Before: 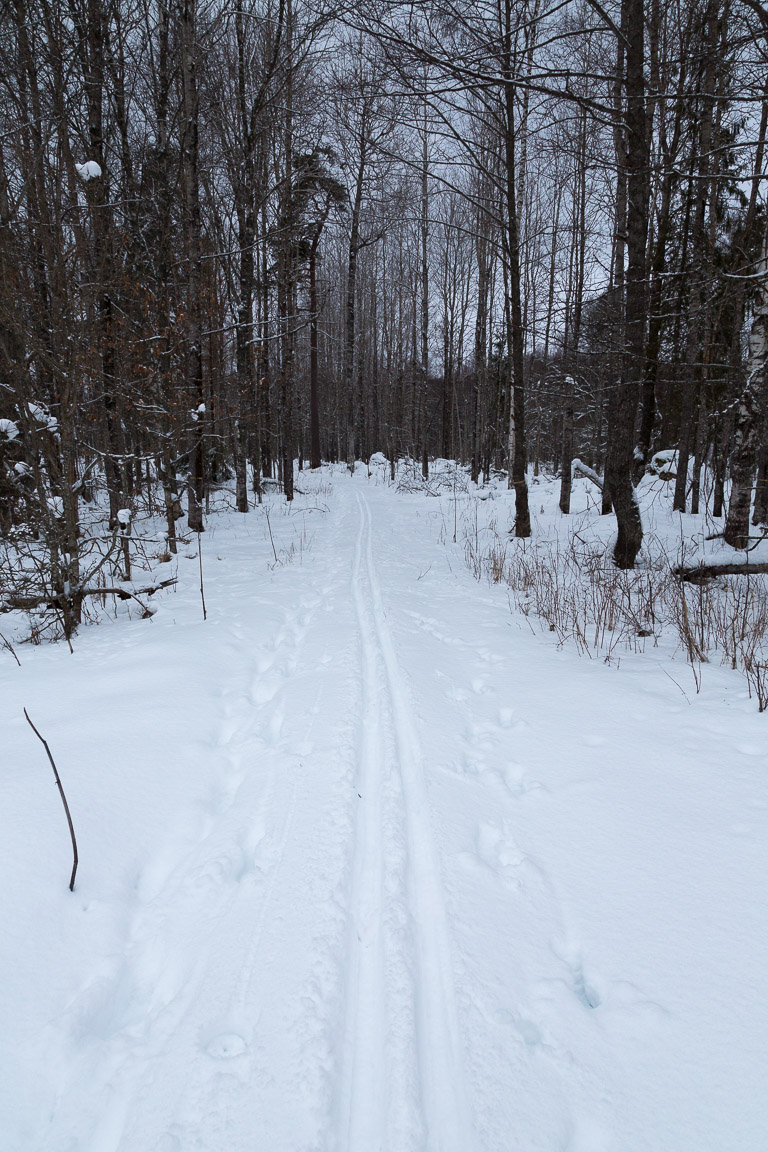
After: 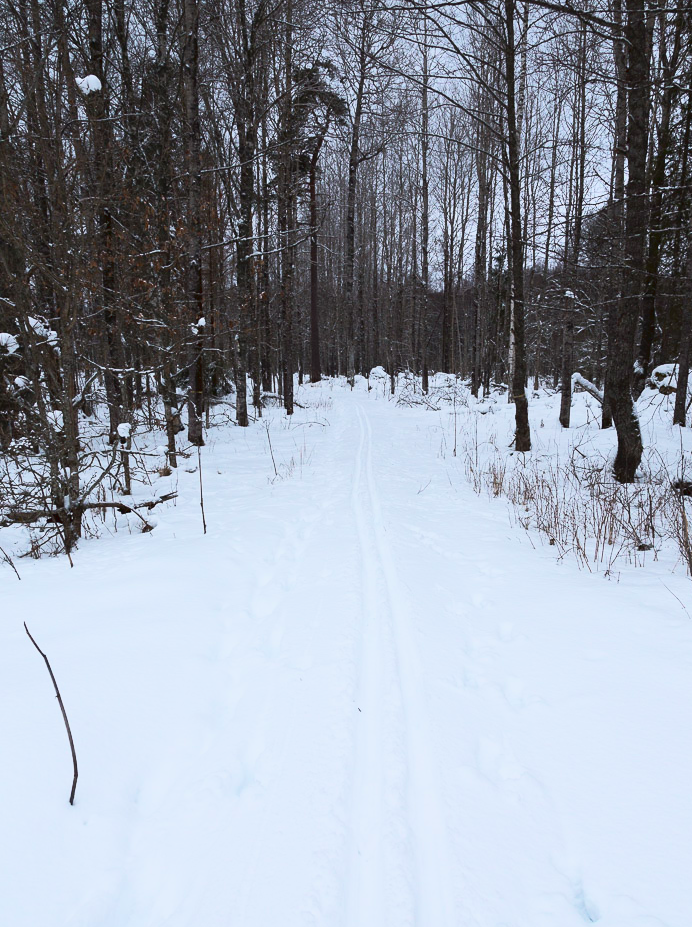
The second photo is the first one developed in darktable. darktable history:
tone curve: curves: ch0 [(0, 0.026) (0.172, 0.194) (0.398, 0.437) (0.469, 0.544) (0.612, 0.741) (0.845, 0.926) (1, 0.968)]; ch1 [(0, 0) (0.437, 0.453) (0.472, 0.467) (0.502, 0.502) (0.531, 0.546) (0.574, 0.583) (0.617, 0.64) (0.699, 0.749) (0.859, 0.919) (1, 1)]; ch2 [(0, 0) (0.33, 0.301) (0.421, 0.443) (0.476, 0.502) (0.511, 0.504) (0.553, 0.553) (0.595, 0.586) (0.664, 0.664) (1, 1)]
crop: top 7.527%, right 9.78%, bottom 11.937%
